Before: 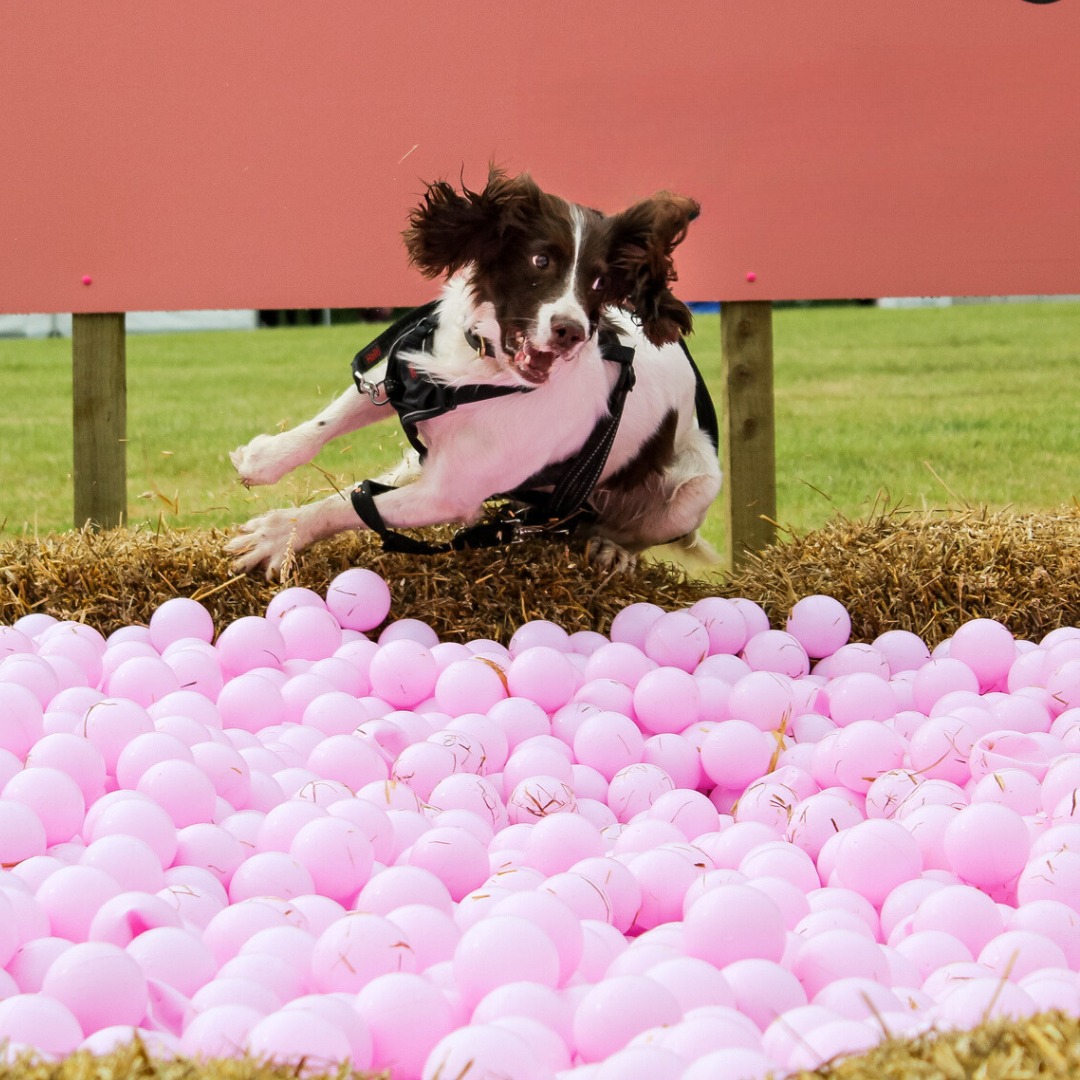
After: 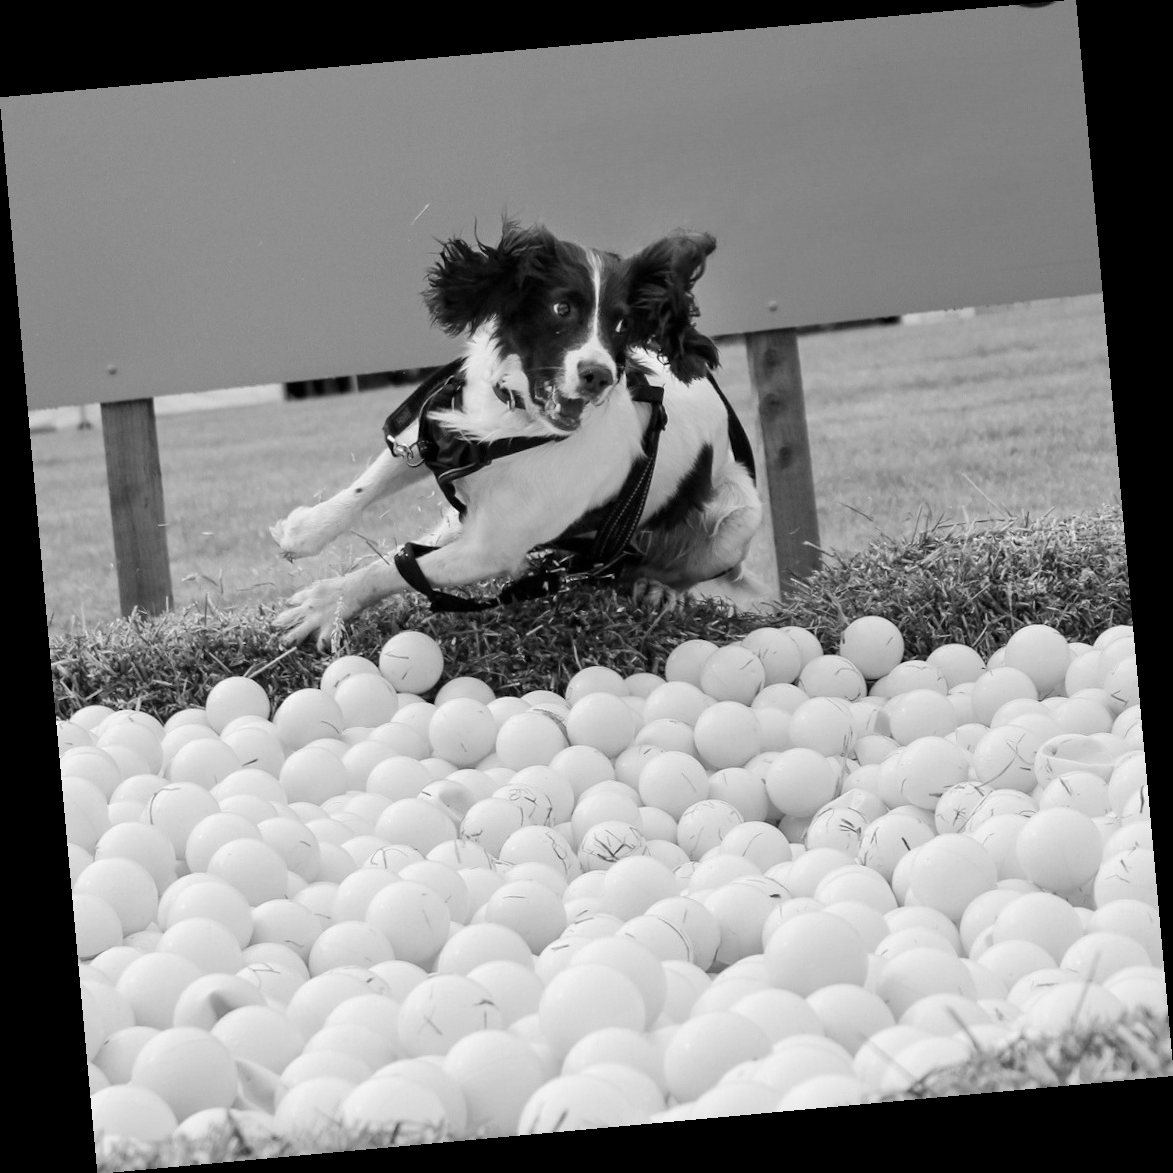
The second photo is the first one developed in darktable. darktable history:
monochrome: on, module defaults
rotate and perspective: rotation -5.2°, automatic cropping off
